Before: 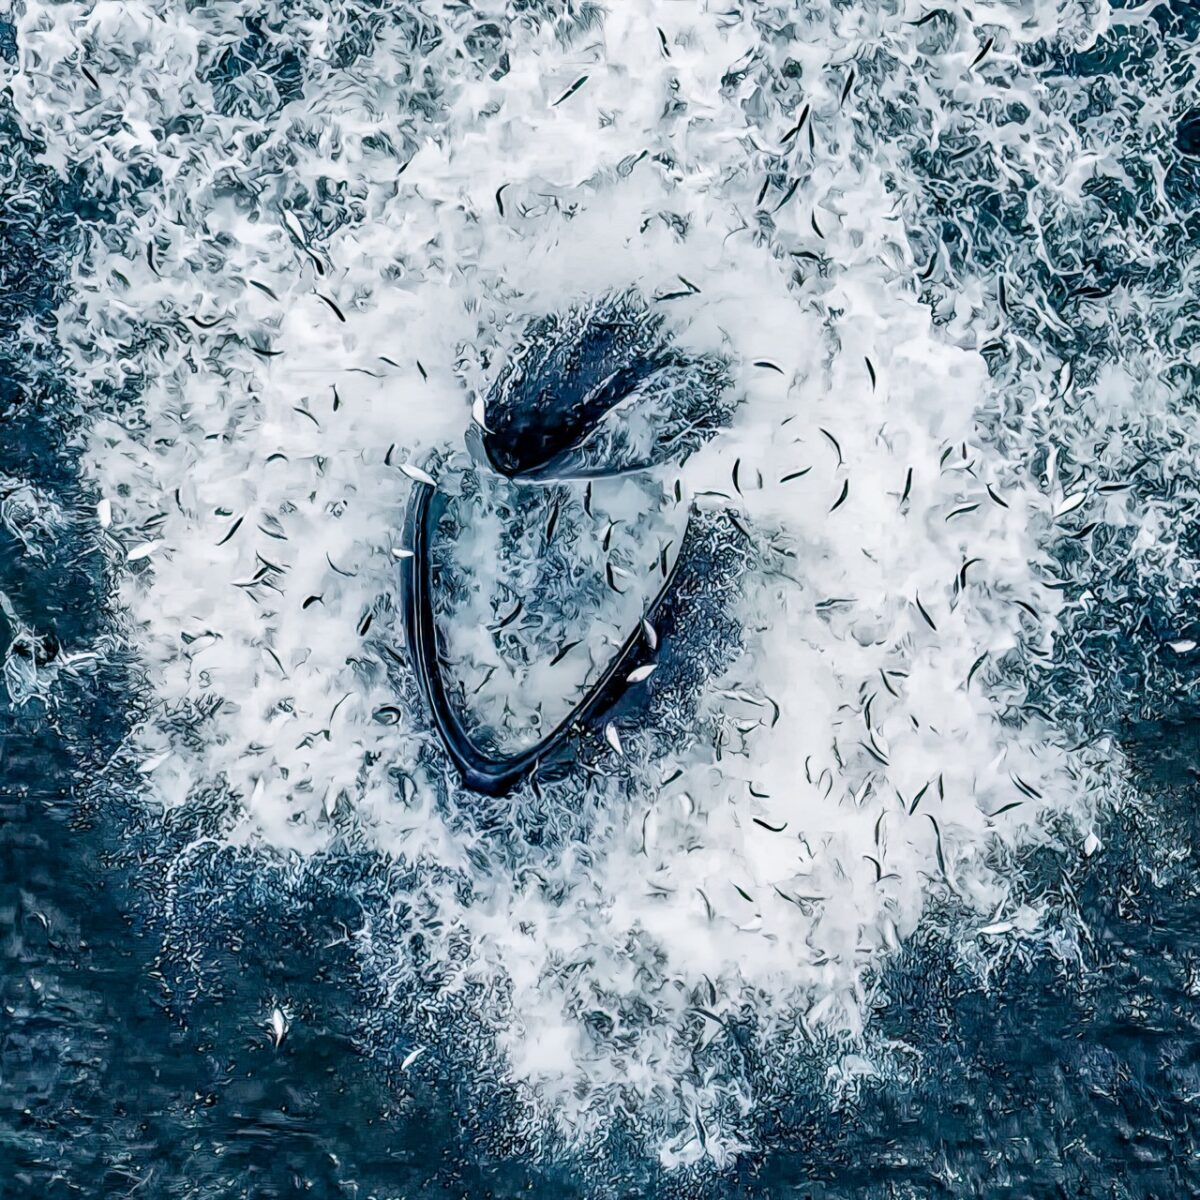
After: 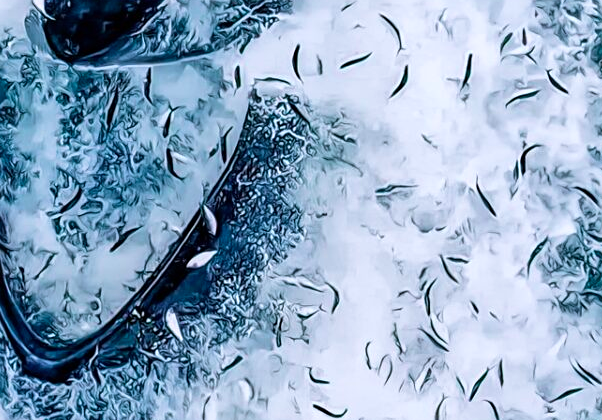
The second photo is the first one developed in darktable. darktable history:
sharpen: amount 0.205
velvia: on, module defaults
crop: left 36.683%, top 34.531%, right 13.092%, bottom 30.457%
color calibration: illuminant as shot in camera, x 0.358, y 0.373, temperature 4628.91 K
